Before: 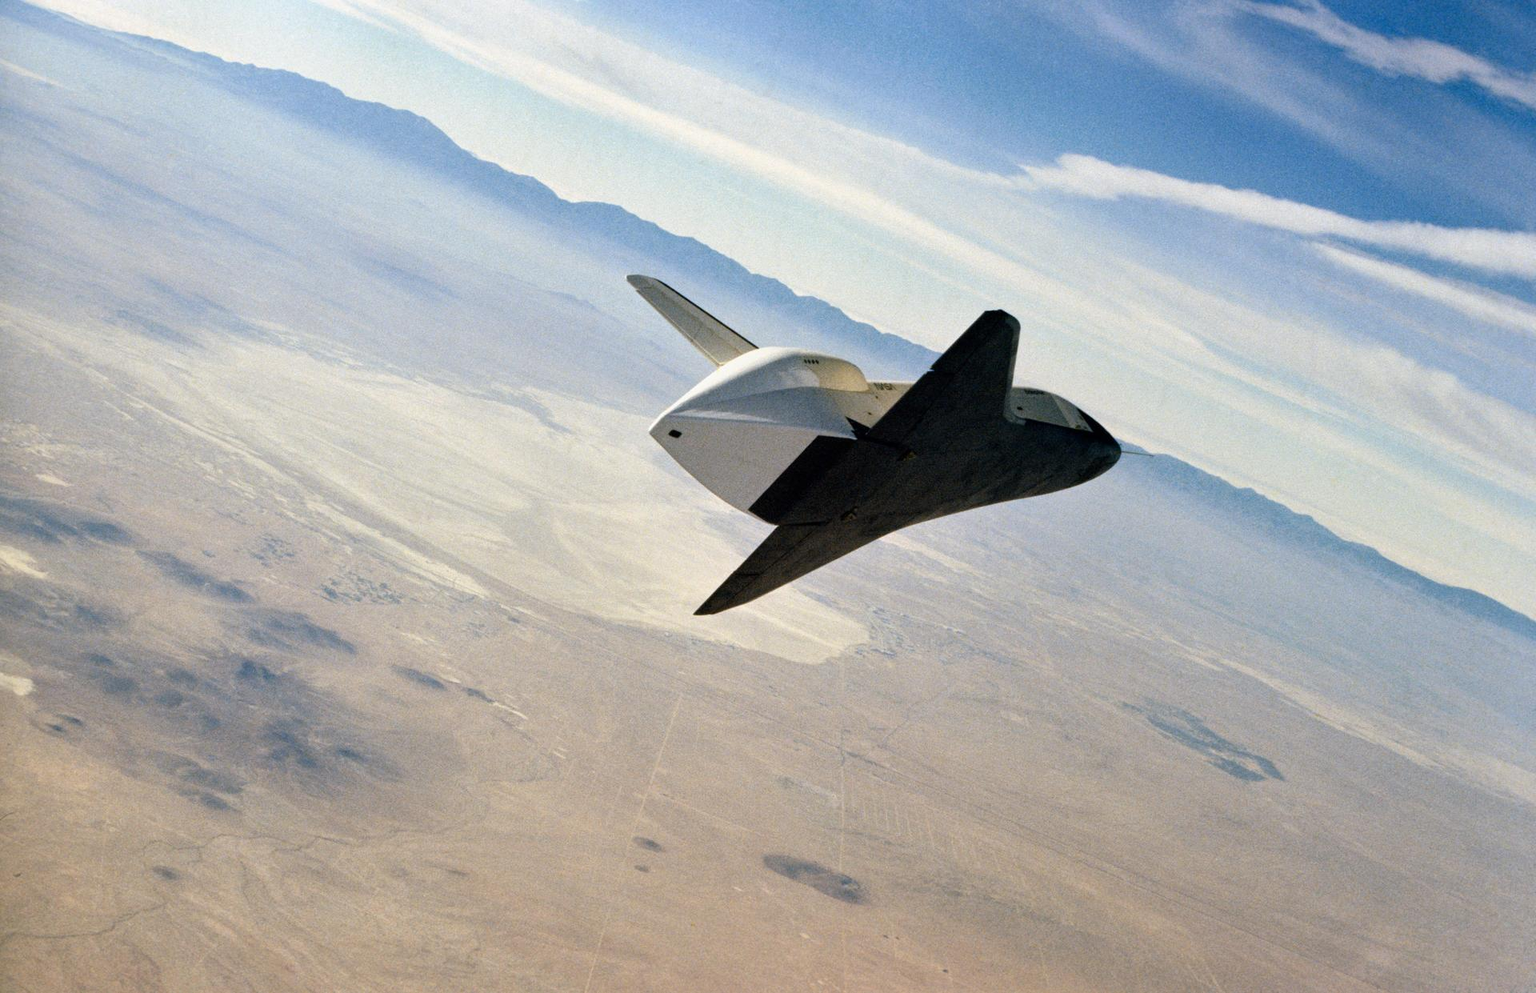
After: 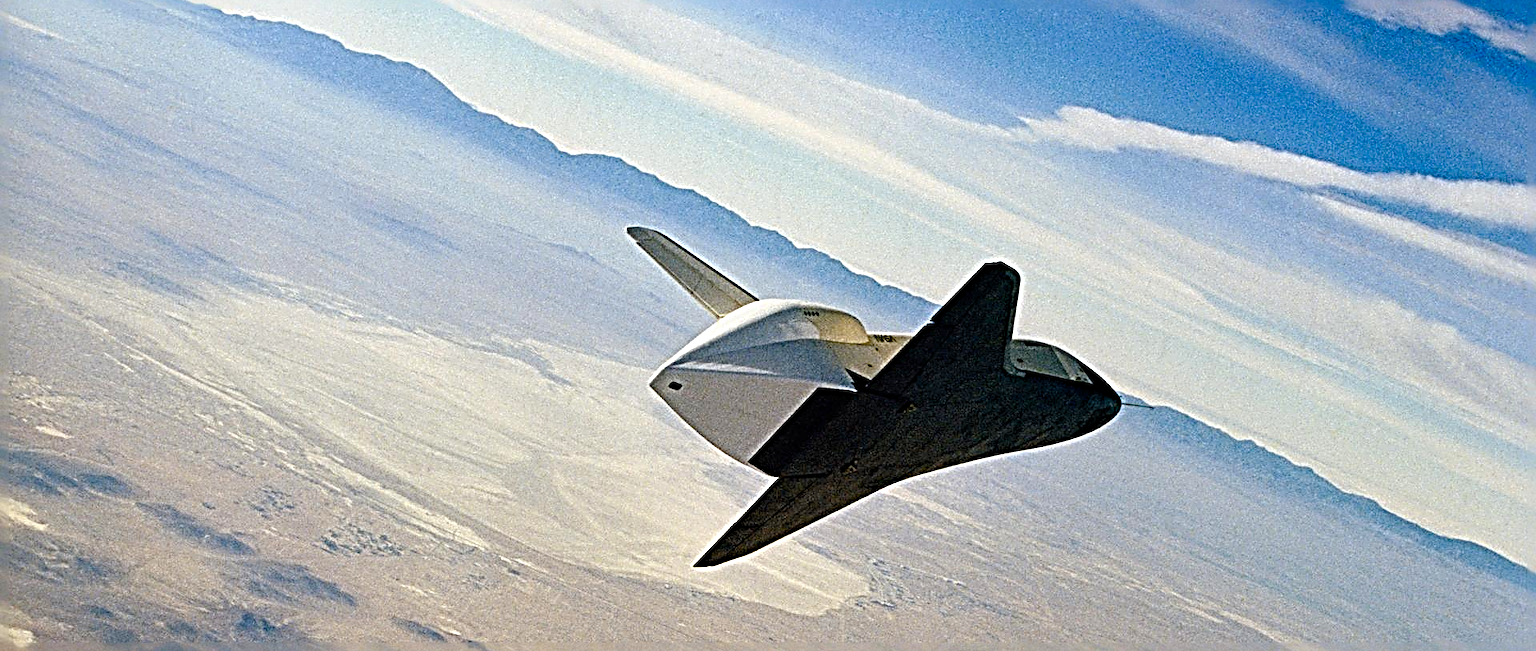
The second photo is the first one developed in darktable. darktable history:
sharpen: radius 4.001, amount 2
color balance rgb: perceptual saturation grading › global saturation 35%, perceptual saturation grading › highlights -25%, perceptual saturation grading › shadows 50%
crop and rotate: top 4.848%, bottom 29.503%
